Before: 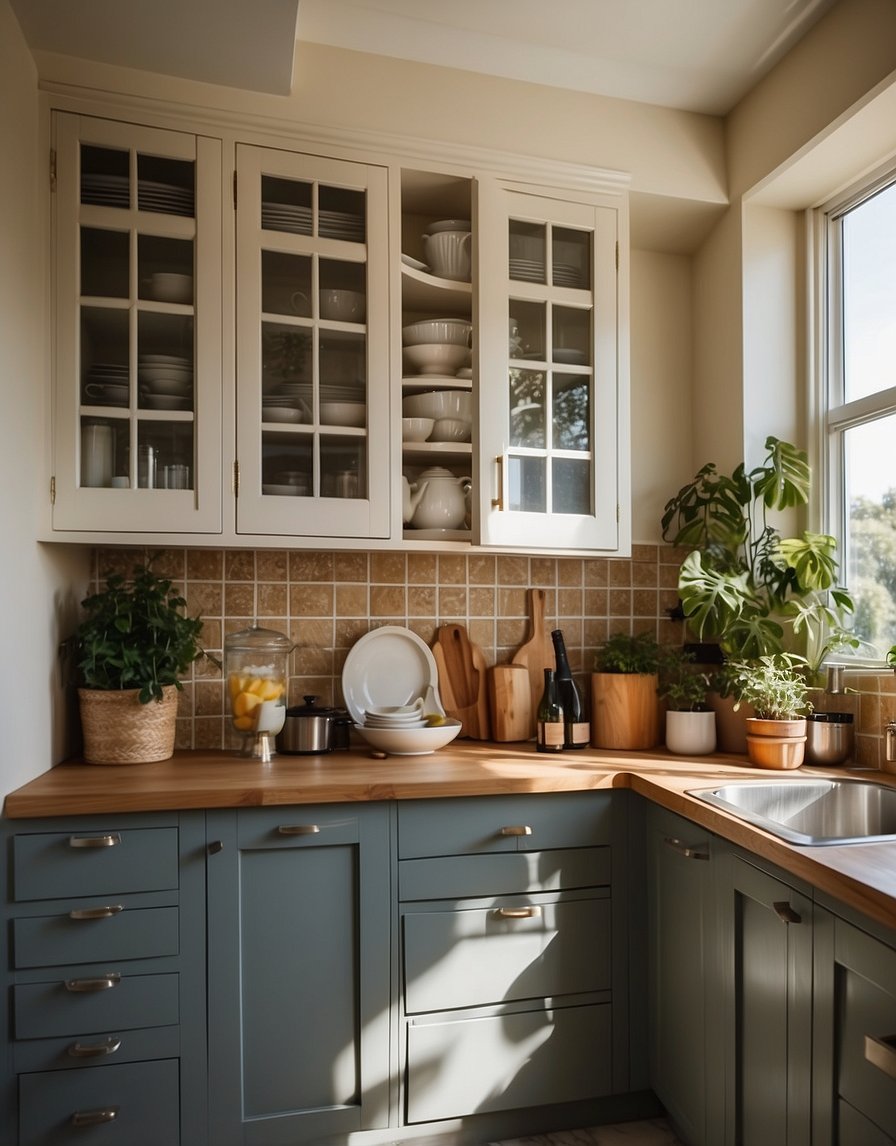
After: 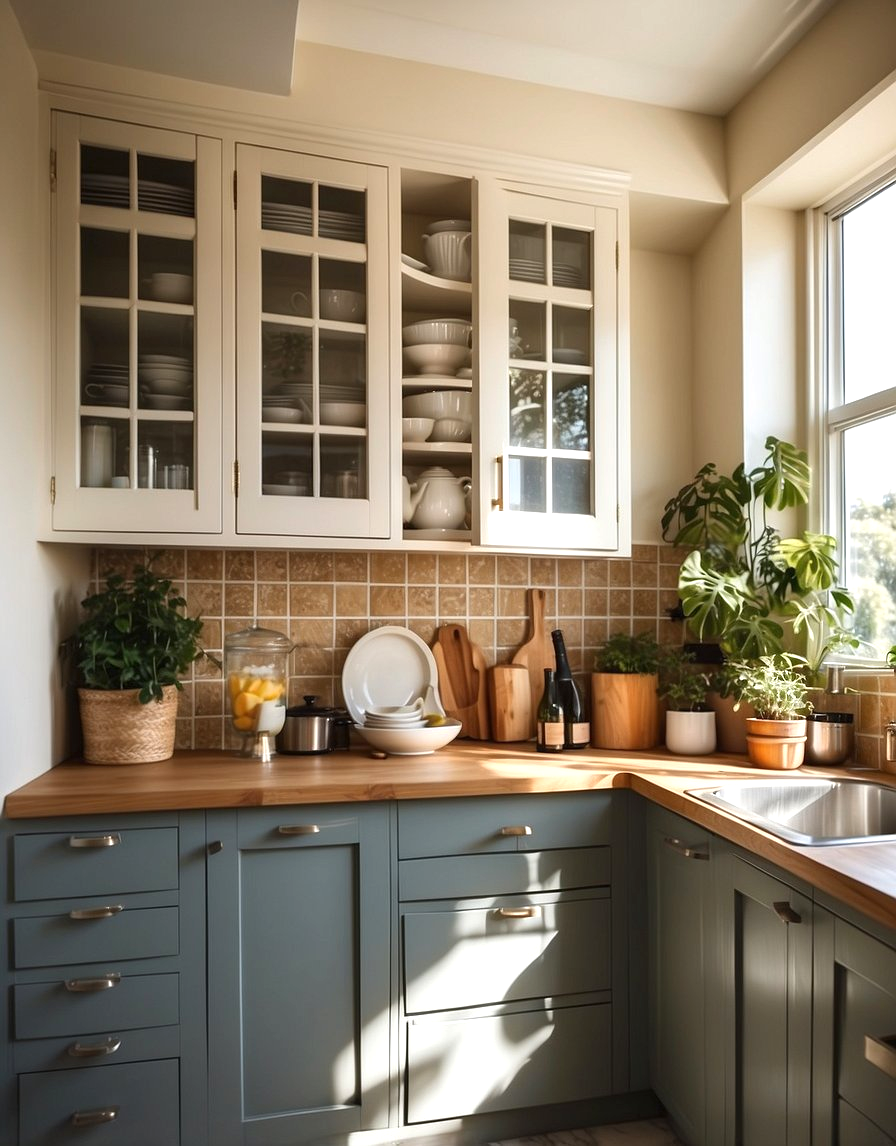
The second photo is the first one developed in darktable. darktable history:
exposure: exposure 0.569 EV, compensate exposure bias true, compensate highlight preservation false
